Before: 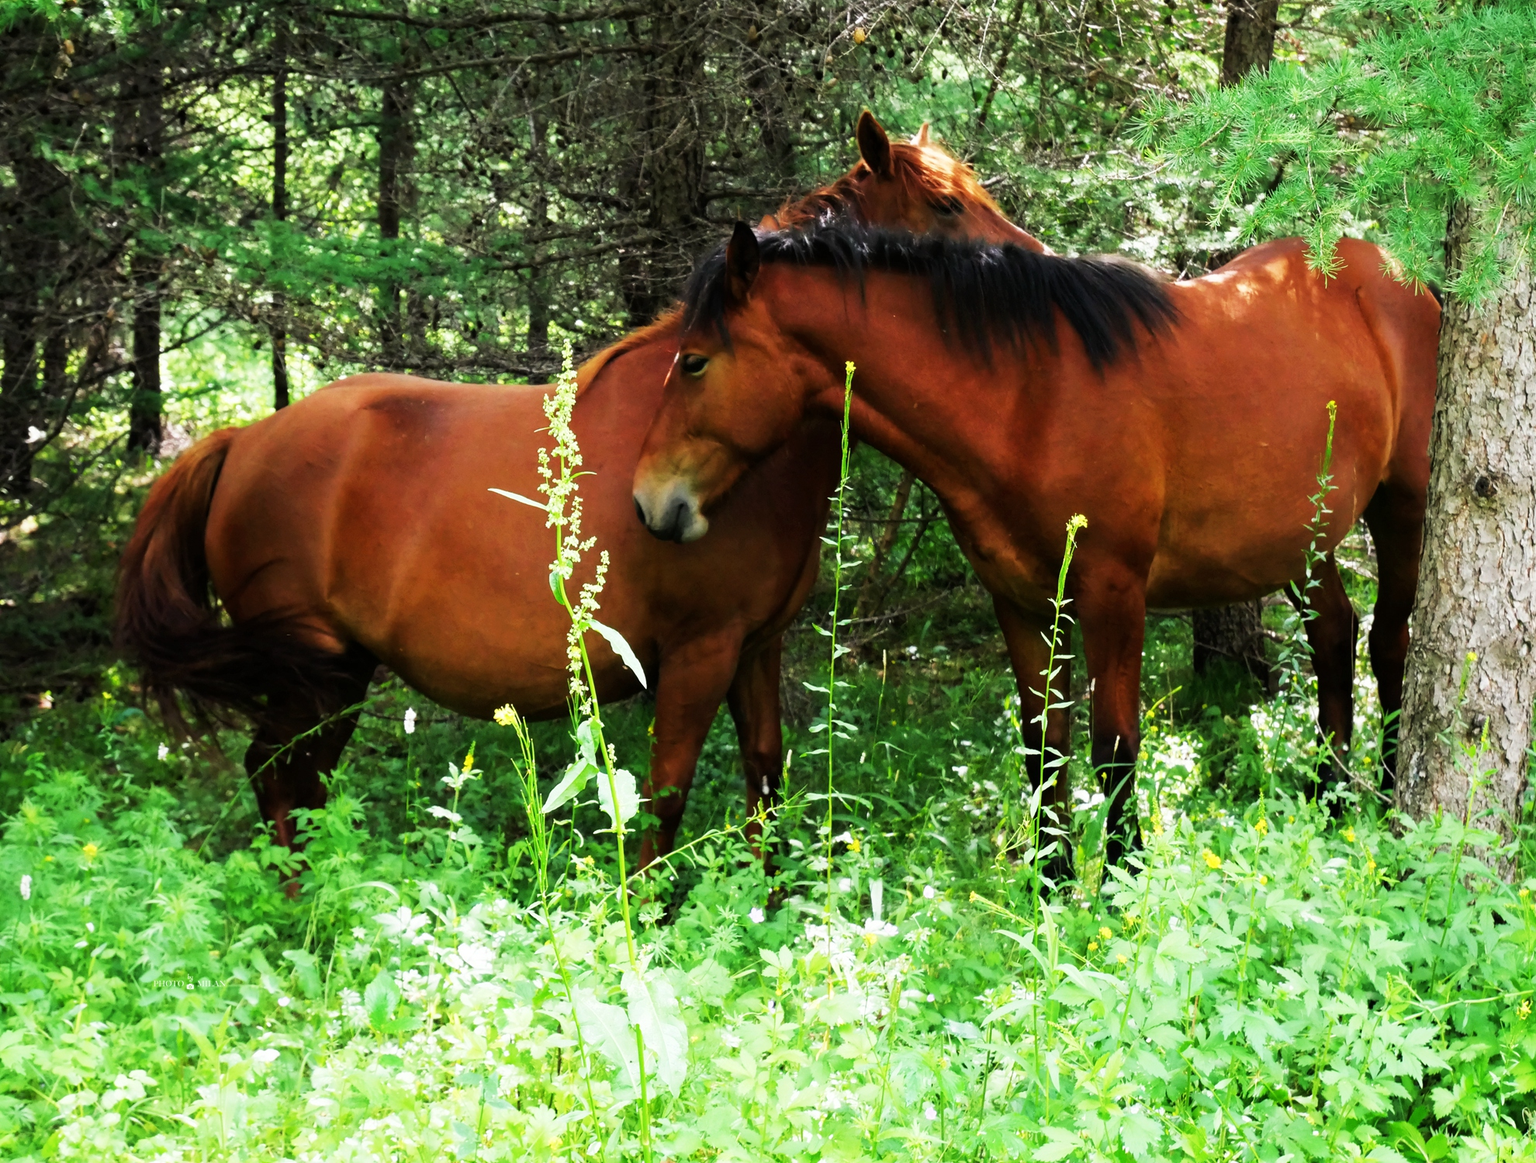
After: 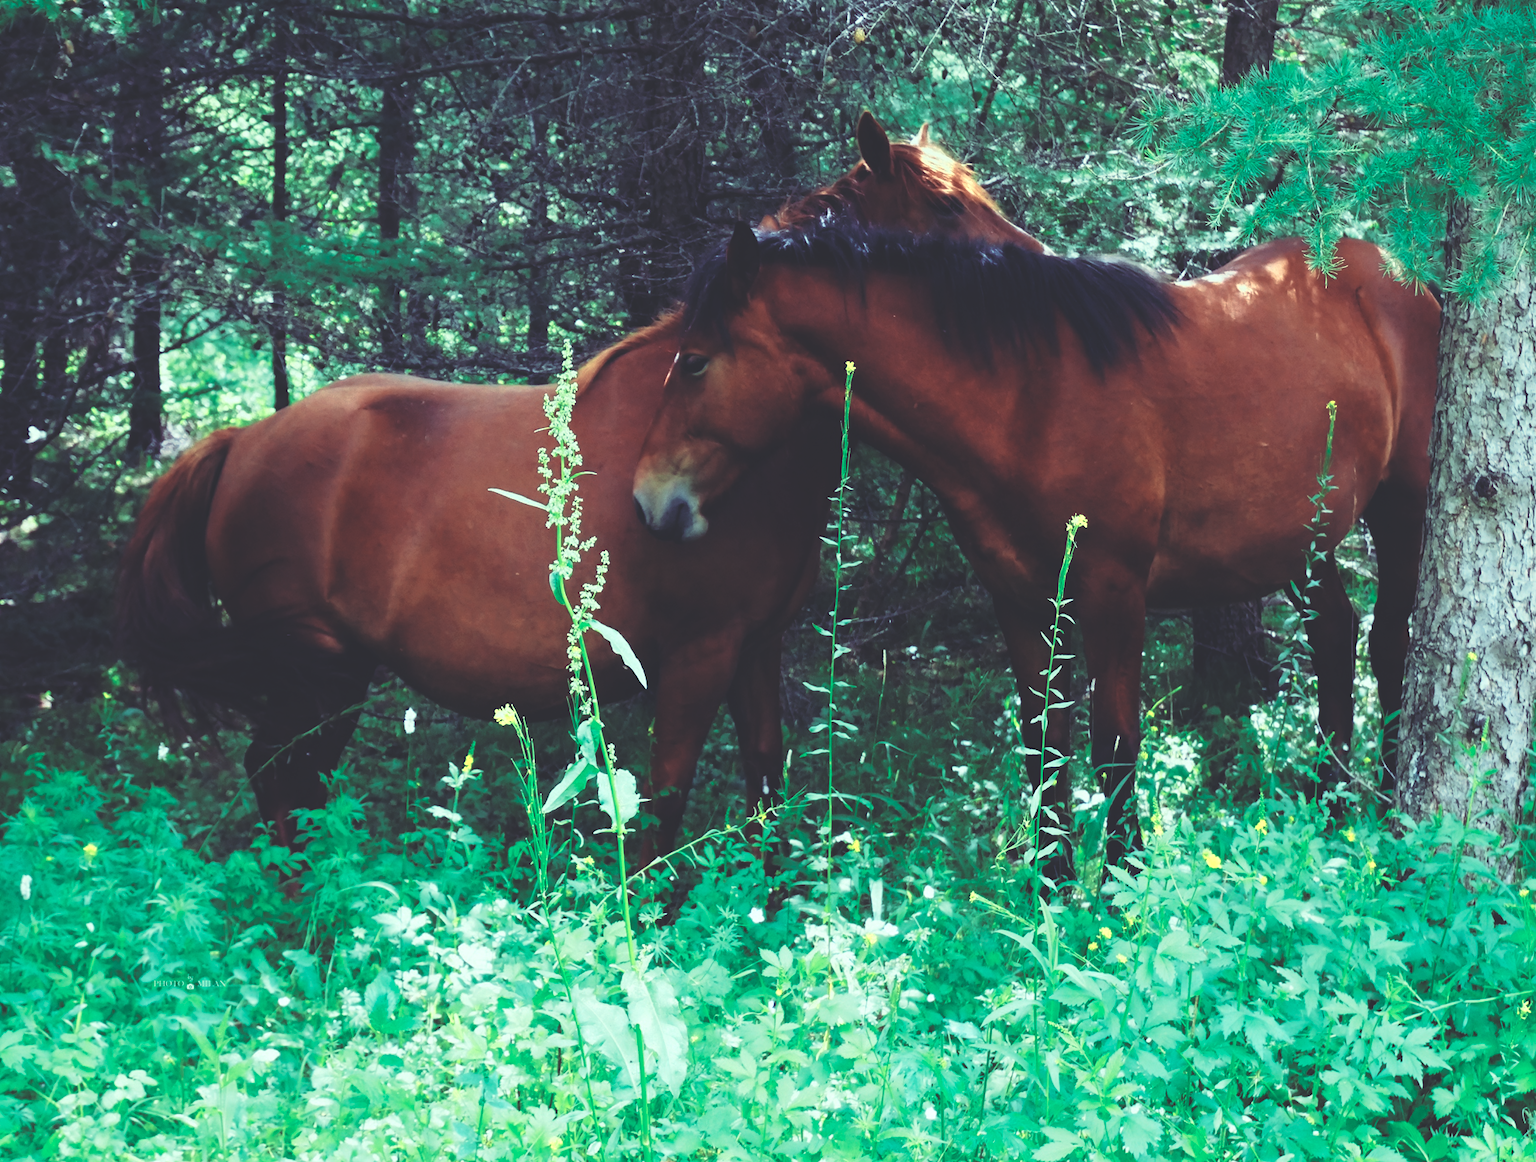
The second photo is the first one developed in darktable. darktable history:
color zones: curves: ch0 [(0.018, 0.548) (0.197, 0.654) (0.425, 0.447) (0.605, 0.658) (0.732, 0.579)]; ch1 [(0.105, 0.531) (0.224, 0.531) (0.386, 0.39) (0.618, 0.456) (0.732, 0.456) (0.956, 0.421)]; ch2 [(0.039, 0.583) (0.215, 0.465) (0.399, 0.544) (0.465, 0.548) (0.614, 0.447) (0.724, 0.43) (0.882, 0.623) (0.956, 0.632)]
rgb curve: curves: ch0 [(0, 0.186) (0.314, 0.284) (0.576, 0.466) (0.805, 0.691) (0.936, 0.886)]; ch1 [(0, 0.186) (0.314, 0.284) (0.581, 0.534) (0.771, 0.746) (0.936, 0.958)]; ch2 [(0, 0.216) (0.275, 0.39) (1, 1)], mode RGB, independent channels, compensate middle gray true, preserve colors none
